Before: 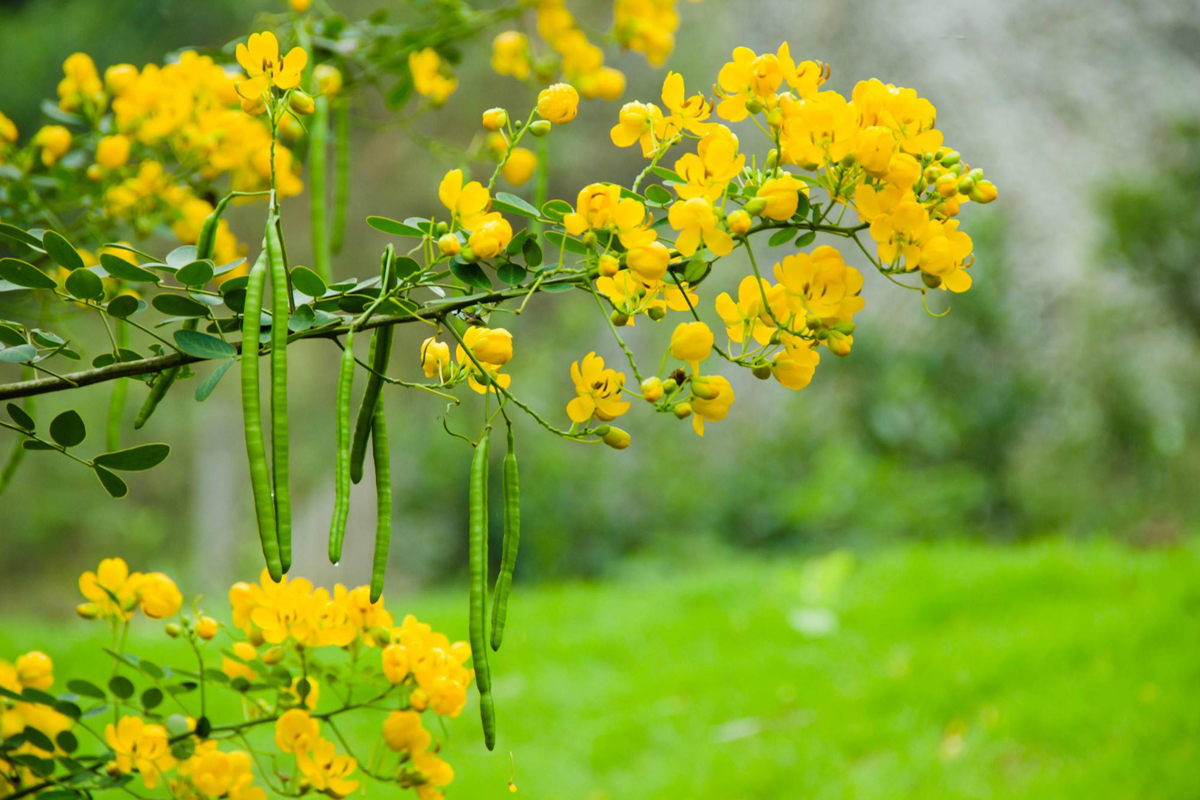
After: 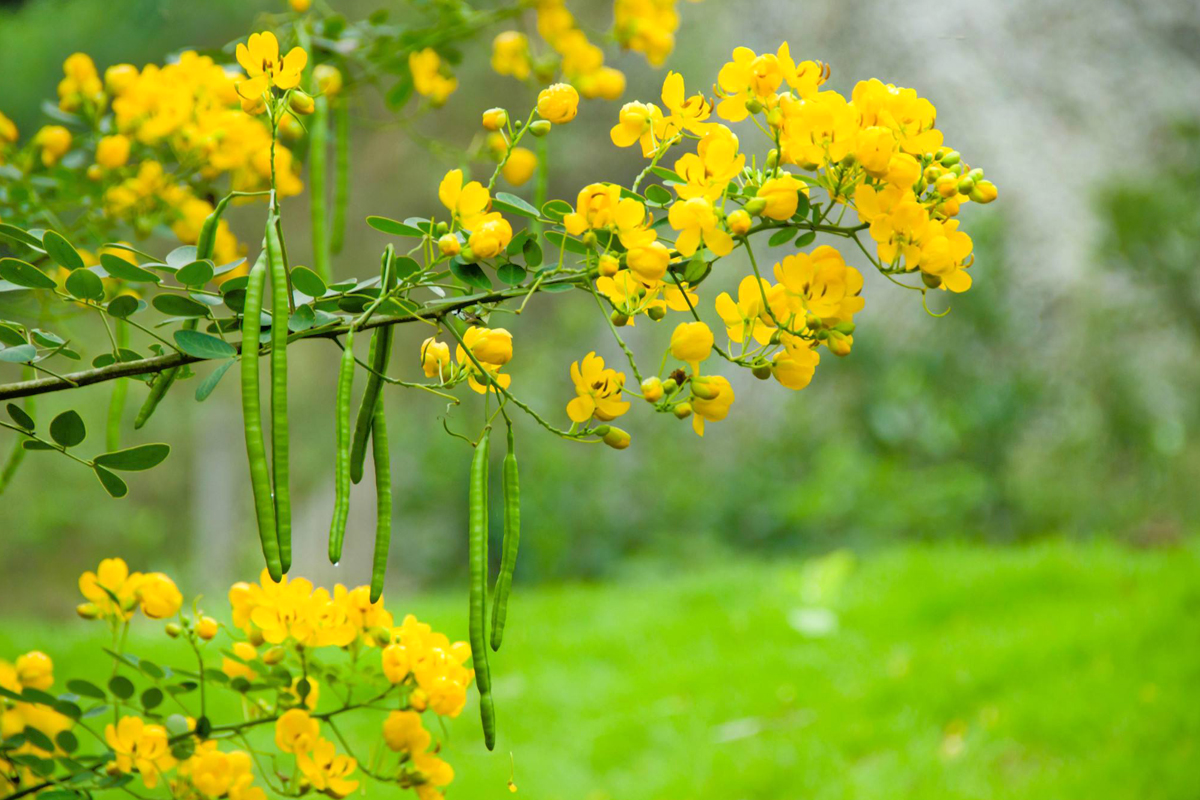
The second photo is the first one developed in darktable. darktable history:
tone equalizer: -8 EV -0.527 EV, -7 EV -0.307 EV, -6 EV -0.057 EV, -5 EV 0.438 EV, -4 EV 0.956 EV, -3 EV 0.789 EV, -2 EV -0.008 EV, -1 EV 0.142 EV, +0 EV -0.02 EV, mask exposure compensation -0.506 EV
